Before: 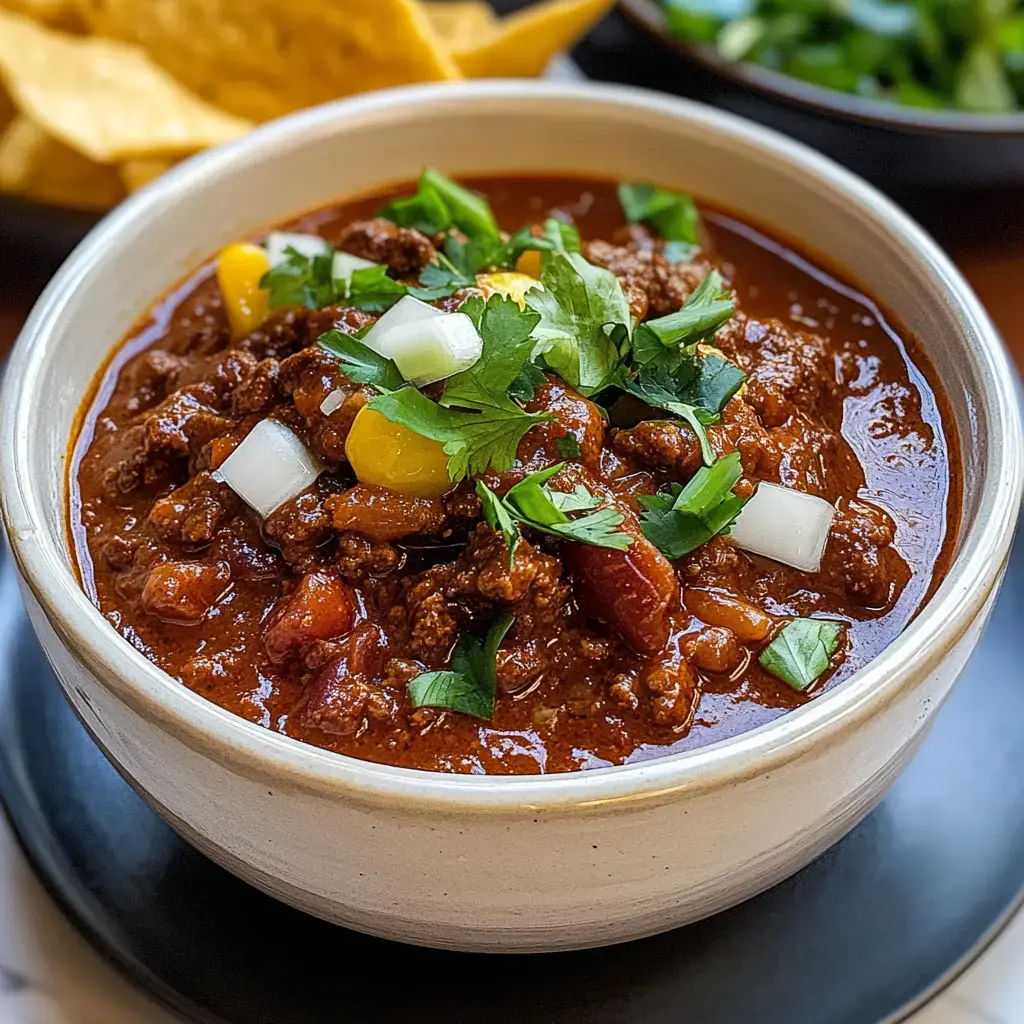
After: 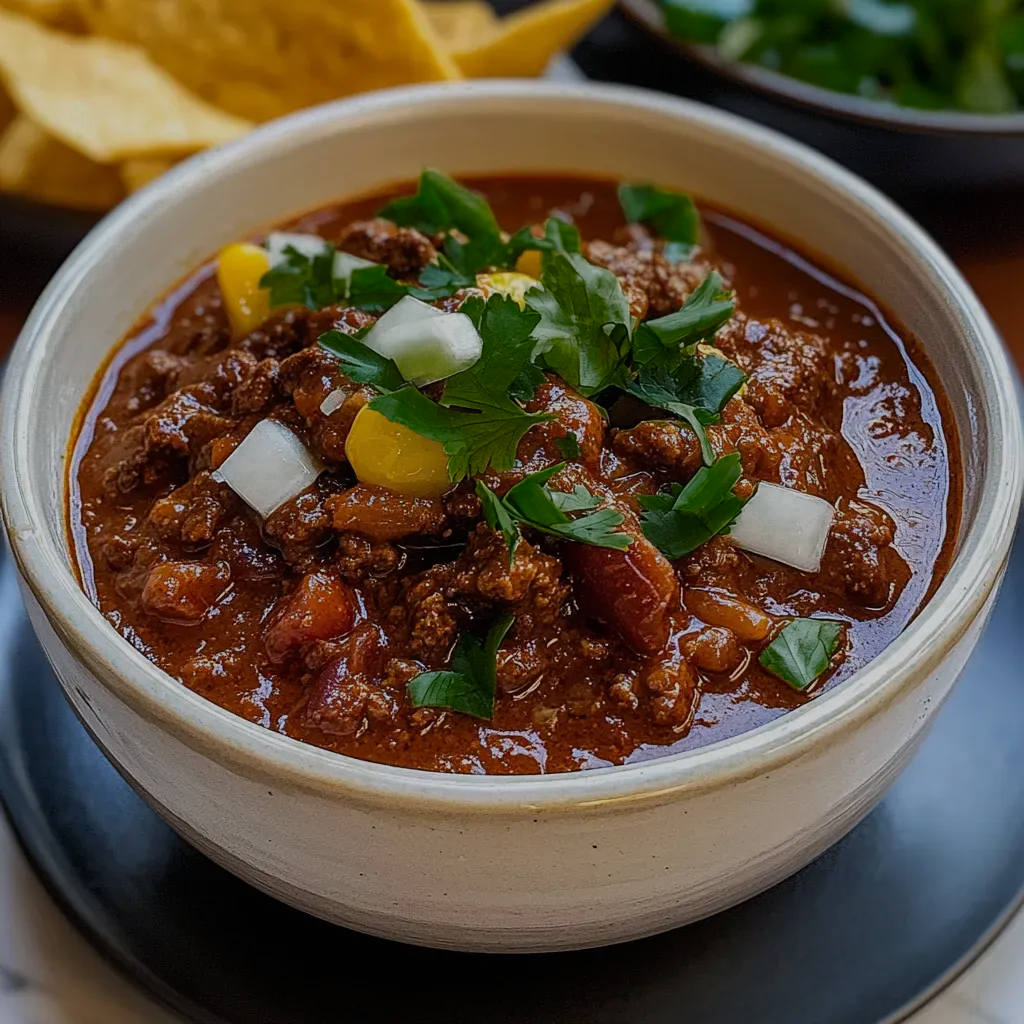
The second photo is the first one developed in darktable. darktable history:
exposure: black level correction 0, exposure -0.725 EV, compensate highlight preservation false
color zones: curves: ch0 [(0.25, 0.5) (0.347, 0.092) (0.75, 0.5)]; ch1 [(0.25, 0.5) (0.33, 0.51) (0.75, 0.5)]
